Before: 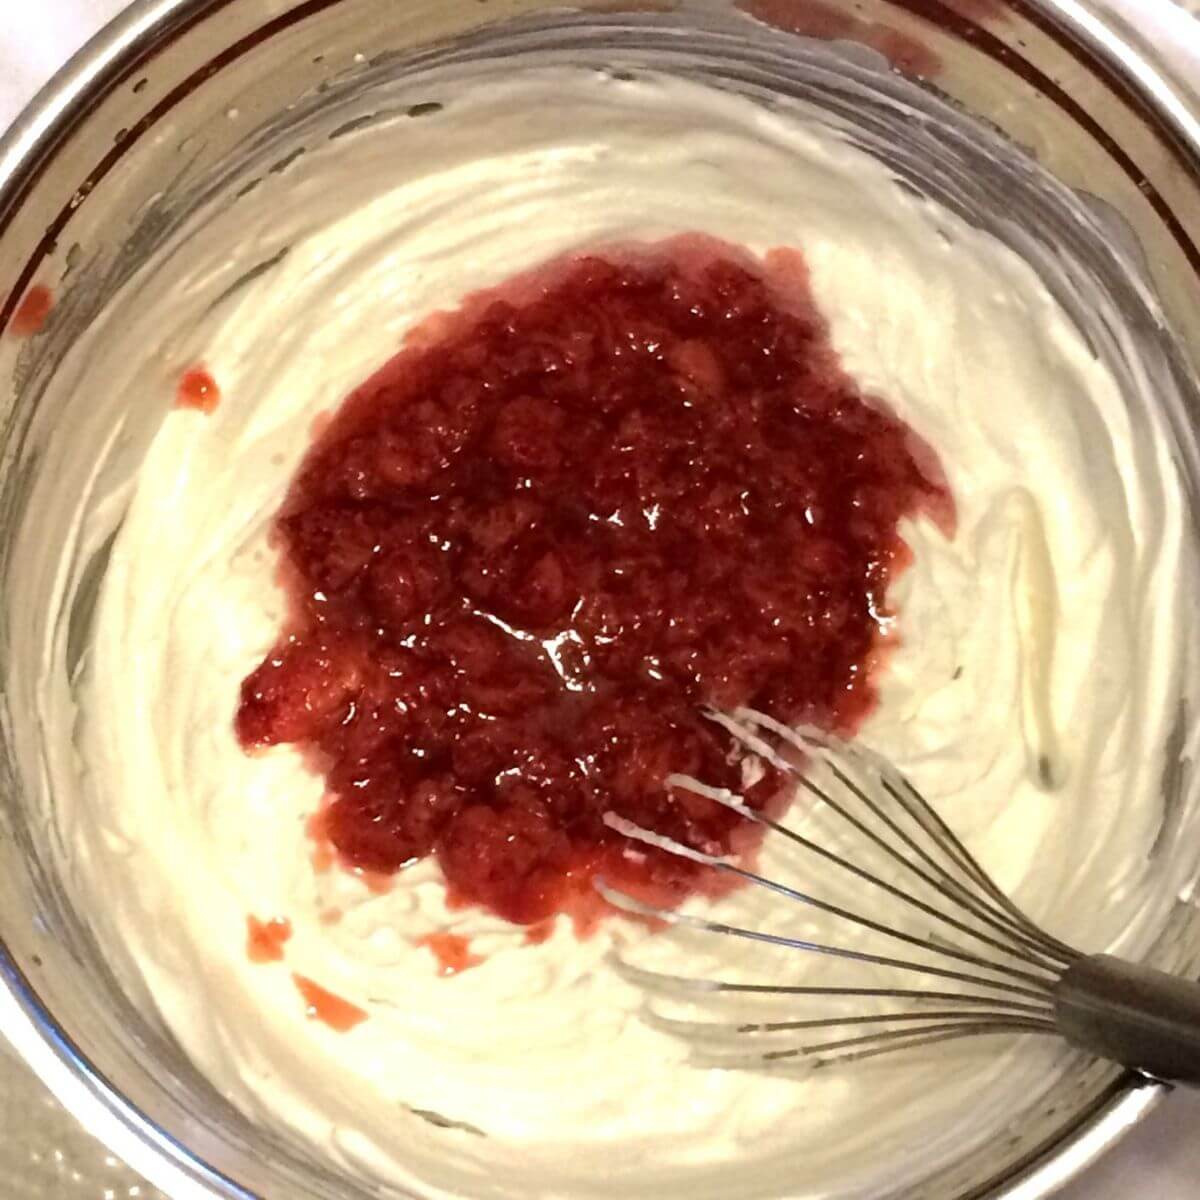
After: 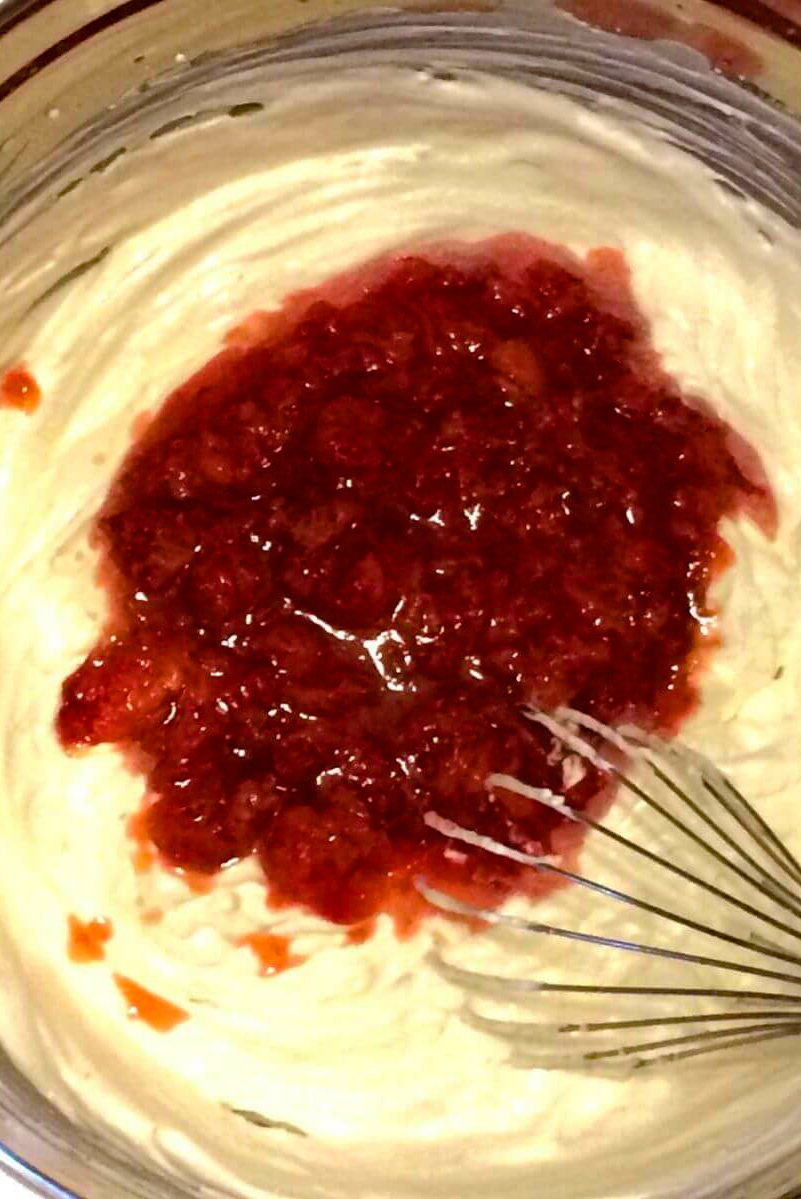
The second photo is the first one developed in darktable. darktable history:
crop and rotate: left 14.989%, right 18.253%
haze removal: adaptive false
color balance rgb: perceptual saturation grading › global saturation 25.077%
